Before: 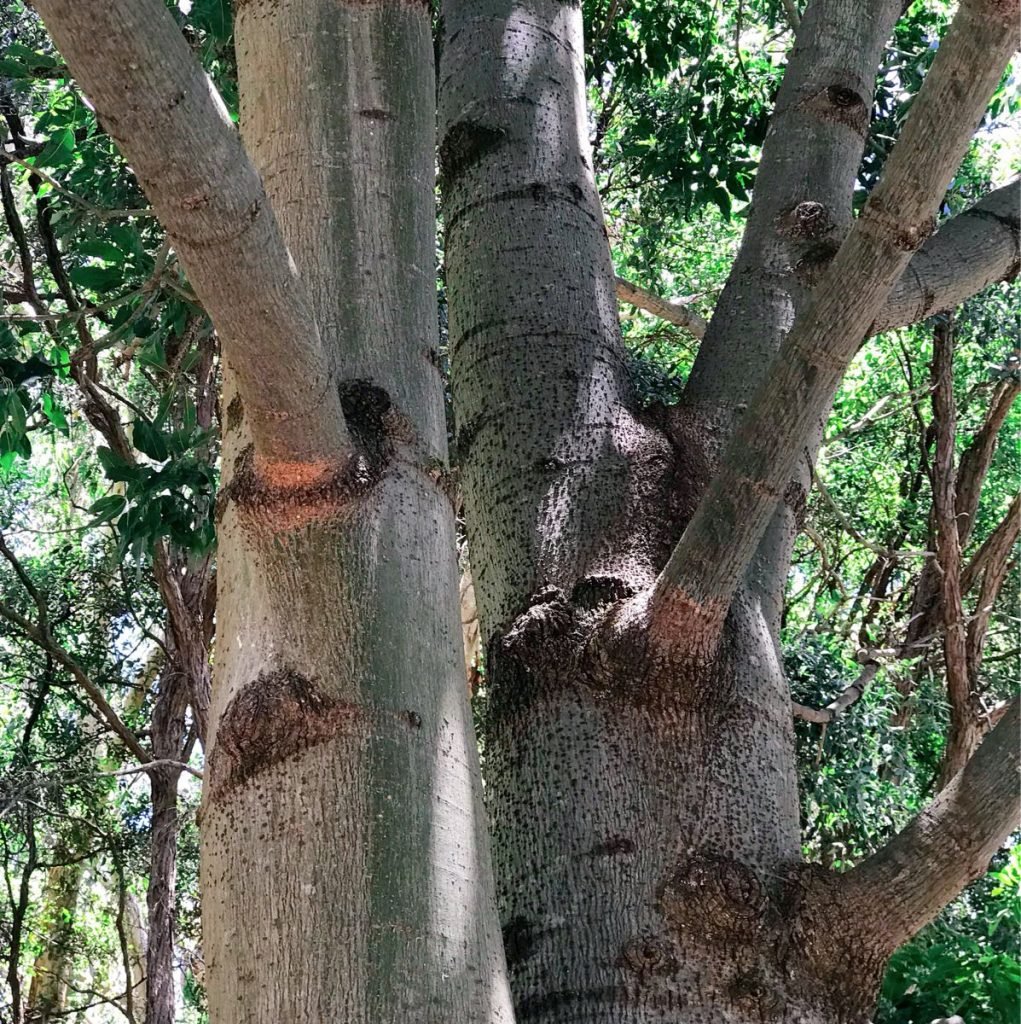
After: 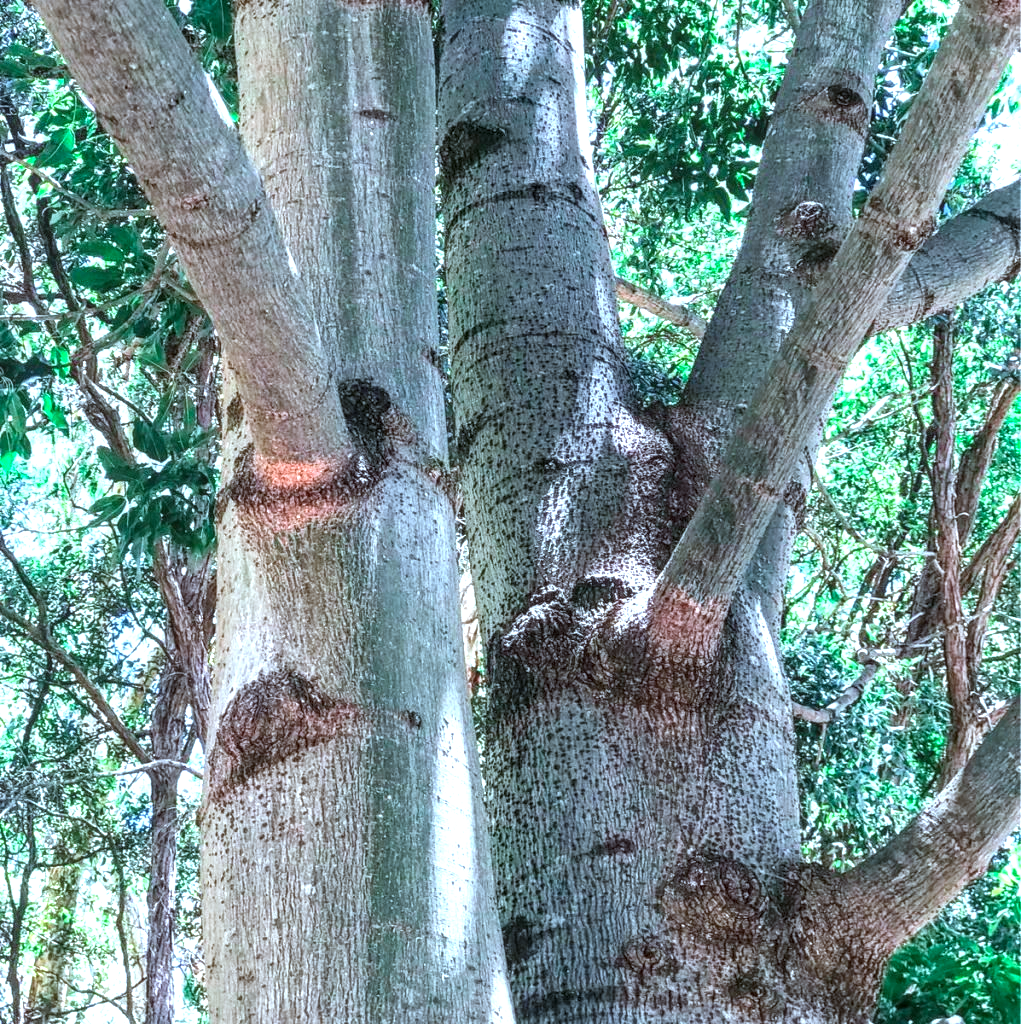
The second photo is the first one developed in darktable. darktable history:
color correction: highlights a* -9.35, highlights b* -23.15
exposure: black level correction 0, exposure 1.2 EV, compensate highlight preservation false
local contrast: highlights 0%, shadows 0%, detail 133%
